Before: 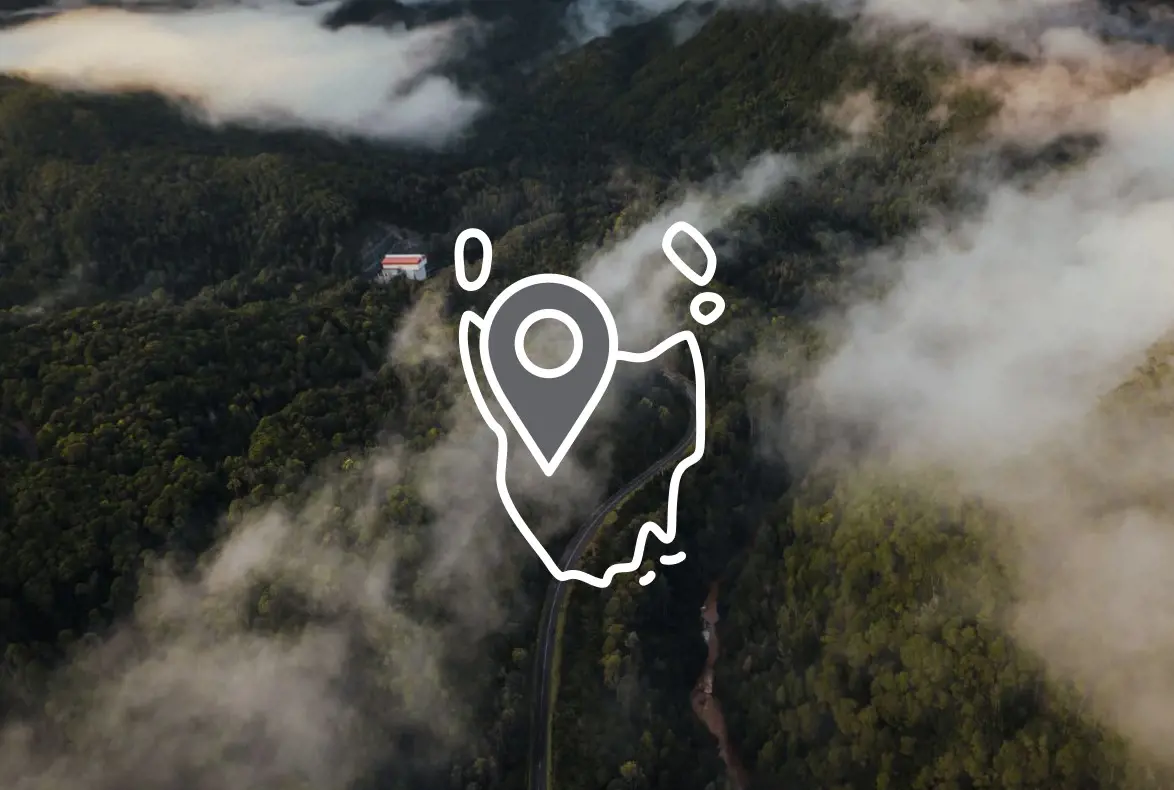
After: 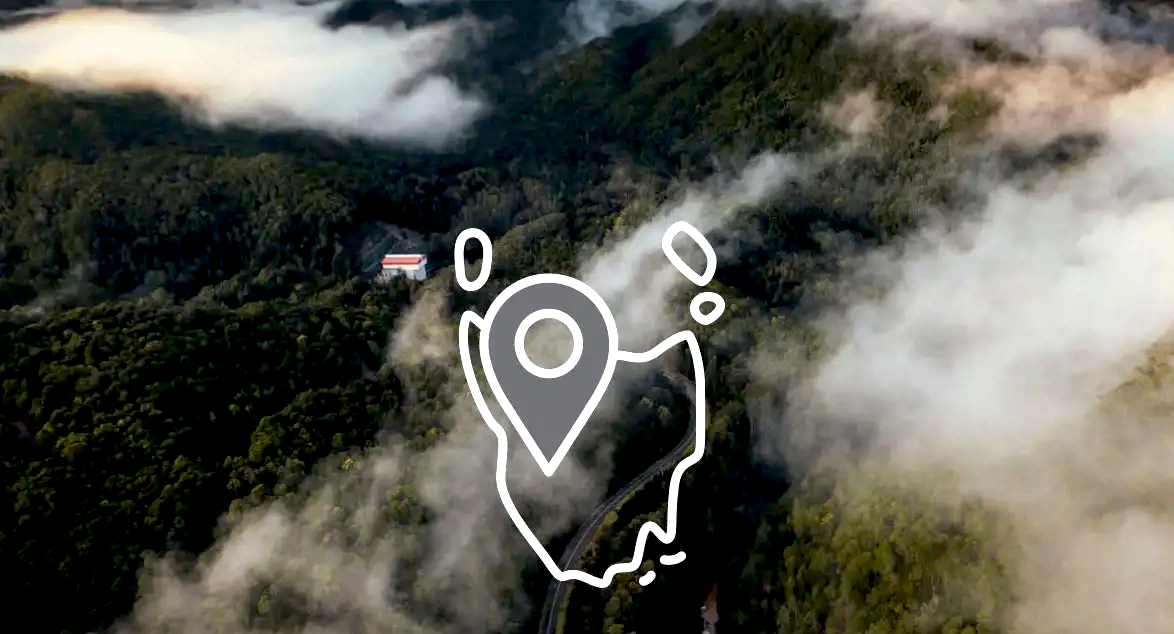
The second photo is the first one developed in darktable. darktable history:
crop: bottom 19.674%
base curve: curves: ch0 [(0.017, 0) (0.425, 0.441) (0.844, 0.933) (1, 1)], preserve colors none
exposure: black level correction 0.001, exposure 0.499 EV, compensate highlight preservation false
